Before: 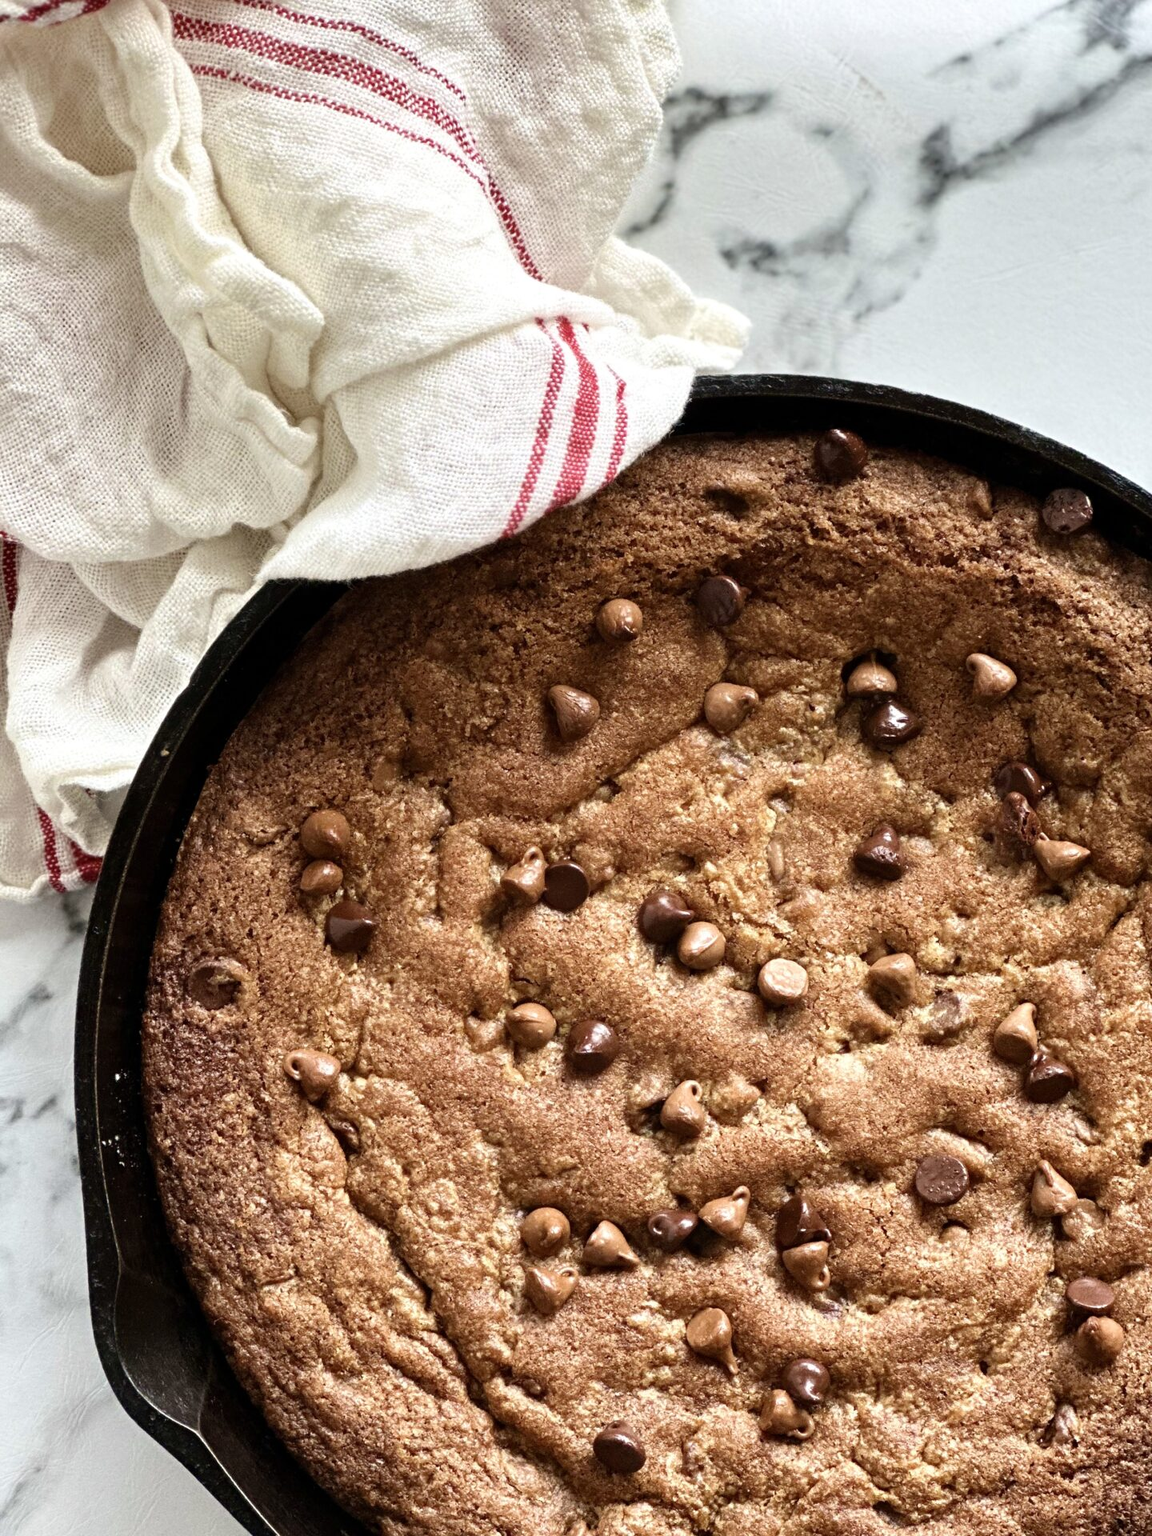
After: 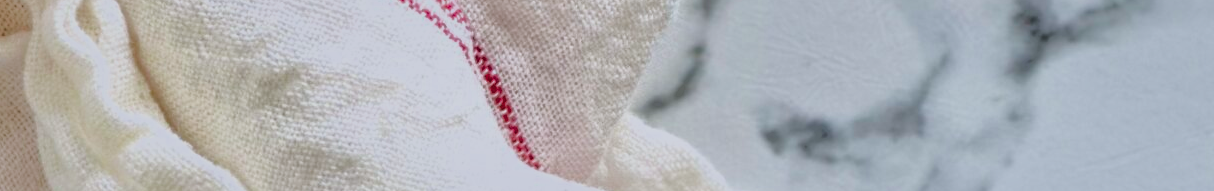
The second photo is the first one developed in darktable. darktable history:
color balance rgb: perceptual saturation grading › global saturation 8.89%, saturation formula JzAzBz (2021)
shadows and highlights: shadows 40, highlights -60
crop and rotate: left 9.644%, top 9.491%, right 6.021%, bottom 80.509%
color calibration: illuminant as shot in camera, x 0.358, y 0.373, temperature 4628.91 K
filmic rgb: black relative exposure -7.65 EV, white relative exposure 4.56 EV, hardness 3.61
tone equalizer: -8 EV -0.75 EV, -7 EV -0.7 EV, -6 EV -0.6 EV, -5 EV -0.4 EV, -3 EV 0.4 EV, -2 EV 0.6 EV, -1 EV 0.7 EV, +0 EV 0.75 EV, edges refinement/feathering 500, mask exposure compensation -1.57 EV, preserve details no
